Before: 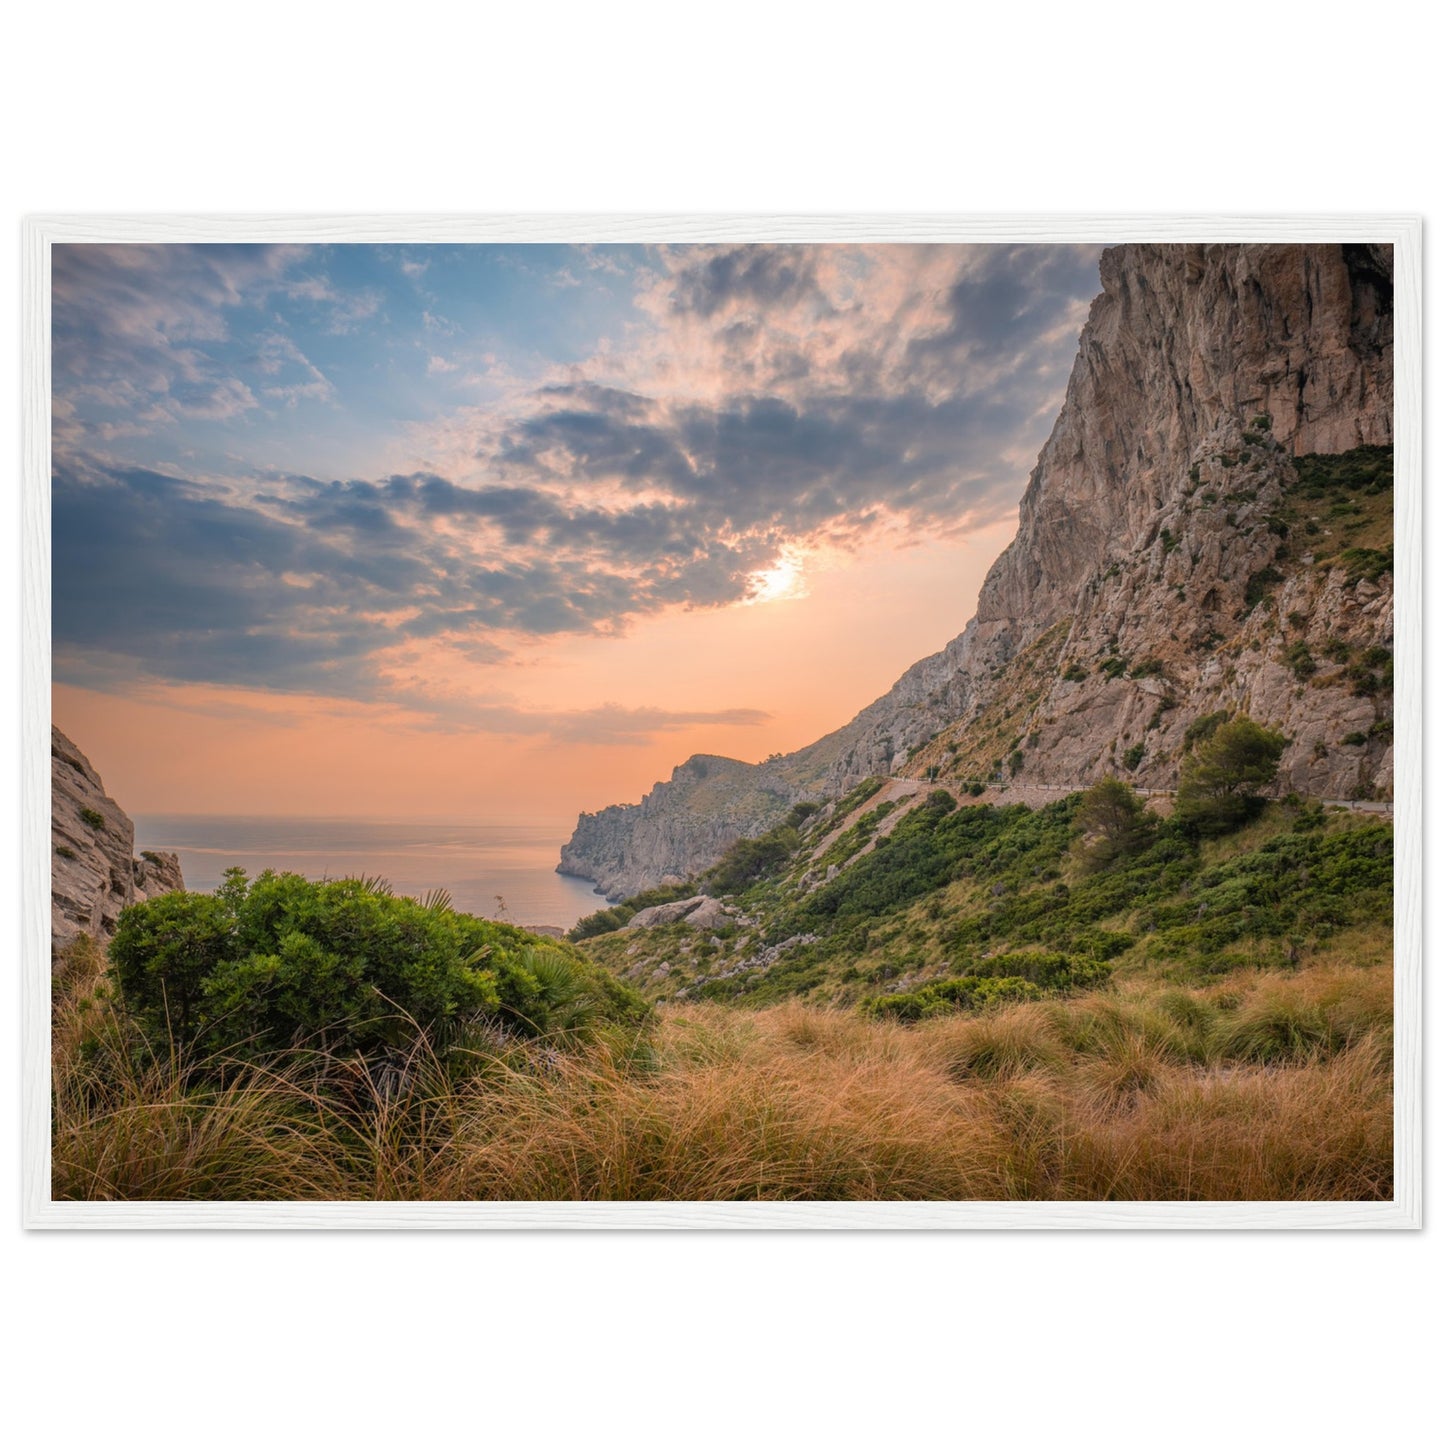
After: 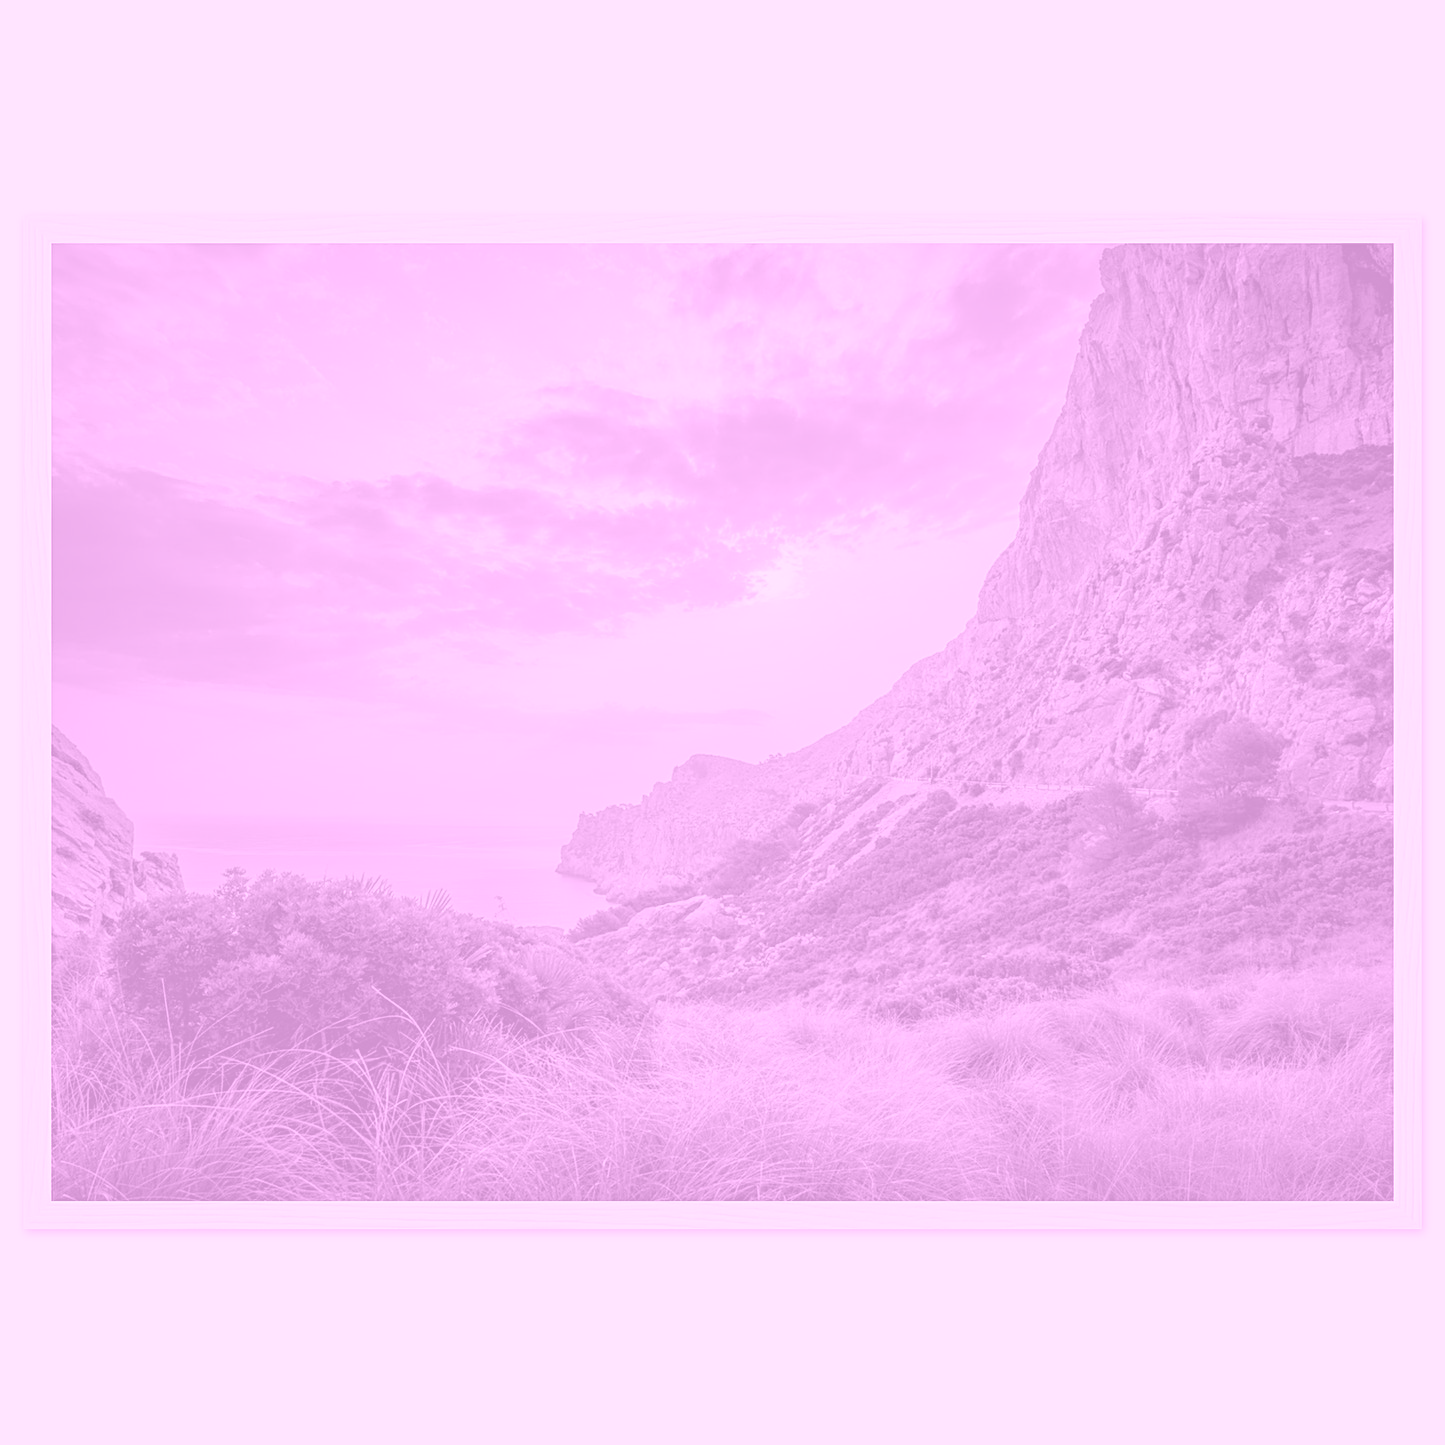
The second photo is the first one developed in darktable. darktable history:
color zones: curves: ch0 [(0, 0.5) (0.125, 0.4) (0.25, 0.5) (0.375, 0.4) (0.5, 0.4) (0.625, 0.6) (0.75, 0.6) (0.875, 0.5)]; ch1 [(0, 0.35) (0.125, 0.45) (0.25, 0.35) (0.375, 0.35) (0.5, 0.35) (0.625, 0.35) (0.75, 0.45) (0.875, 0.35)]; ch2 [(0, 0.6) (0.125, 0.5) (0.25, 0.5) (0.375, 0.6) (0.5, 0.6) (0.625, 0.5) (0.75, 0.5) (0.875, 0.5)]
color balance rgb: perceptual saturation grading › global saturation 10%, global vibrance 10%
sharpen: amount 0.478
color calibration: output gray [0.267, 0.423, 0.267, 0], illuminant same as pipeline (D50), adaptation none (bypass)
colorize: hue 331.2°, saturation 75%, source mix 30.28%, lightness 70.52%, version 1
